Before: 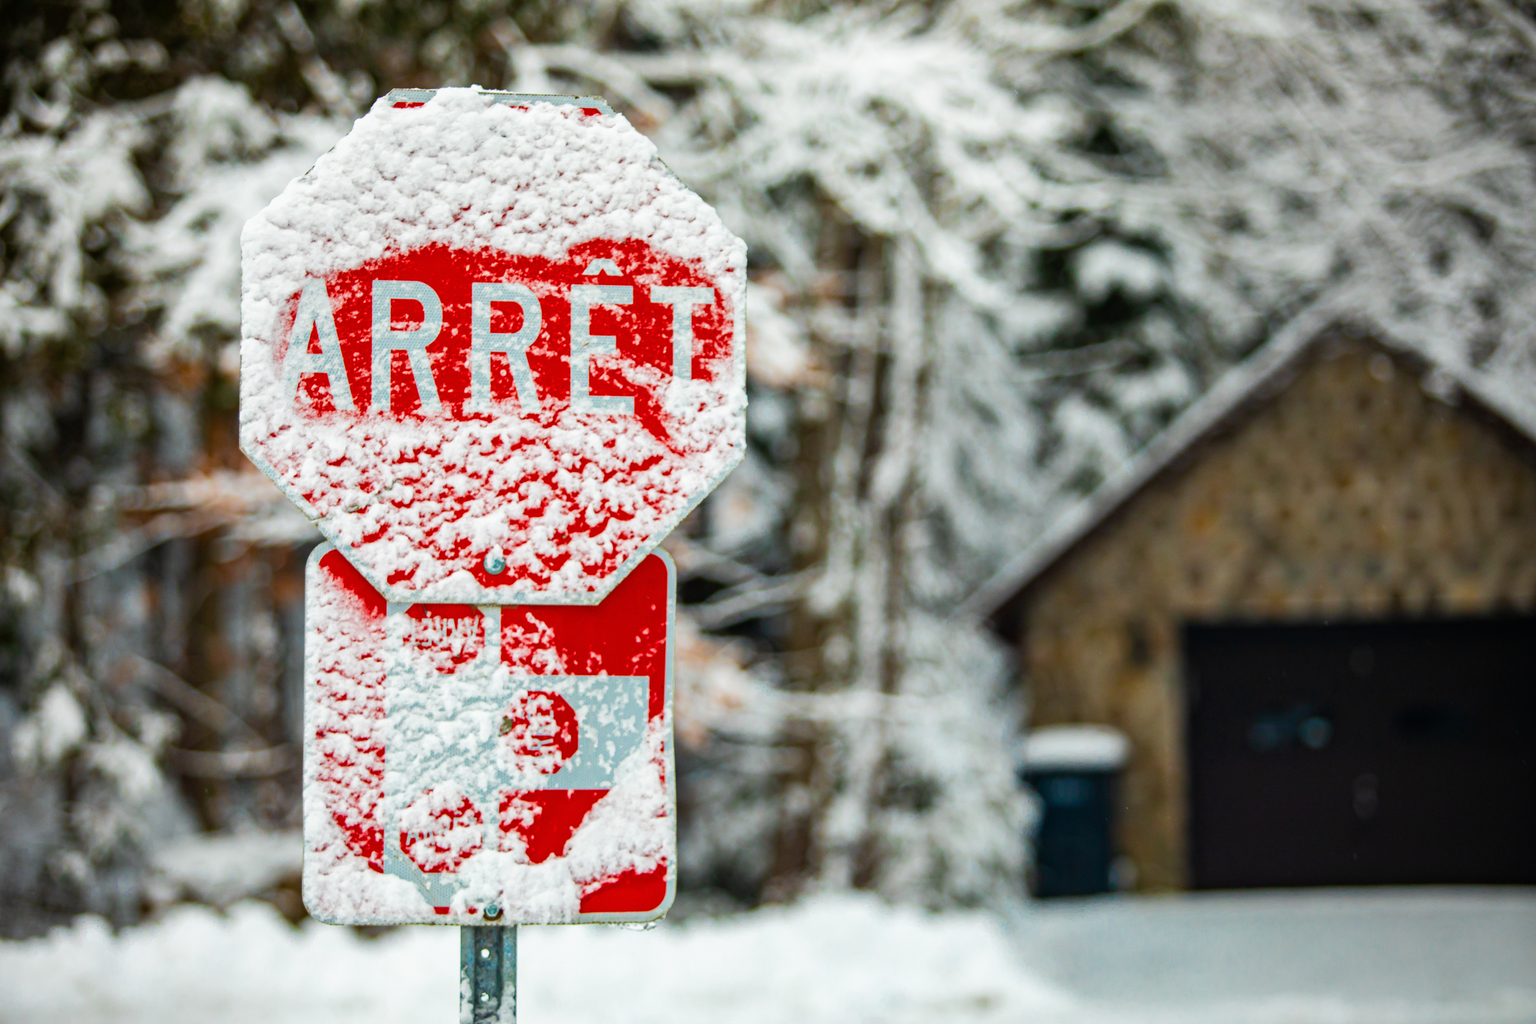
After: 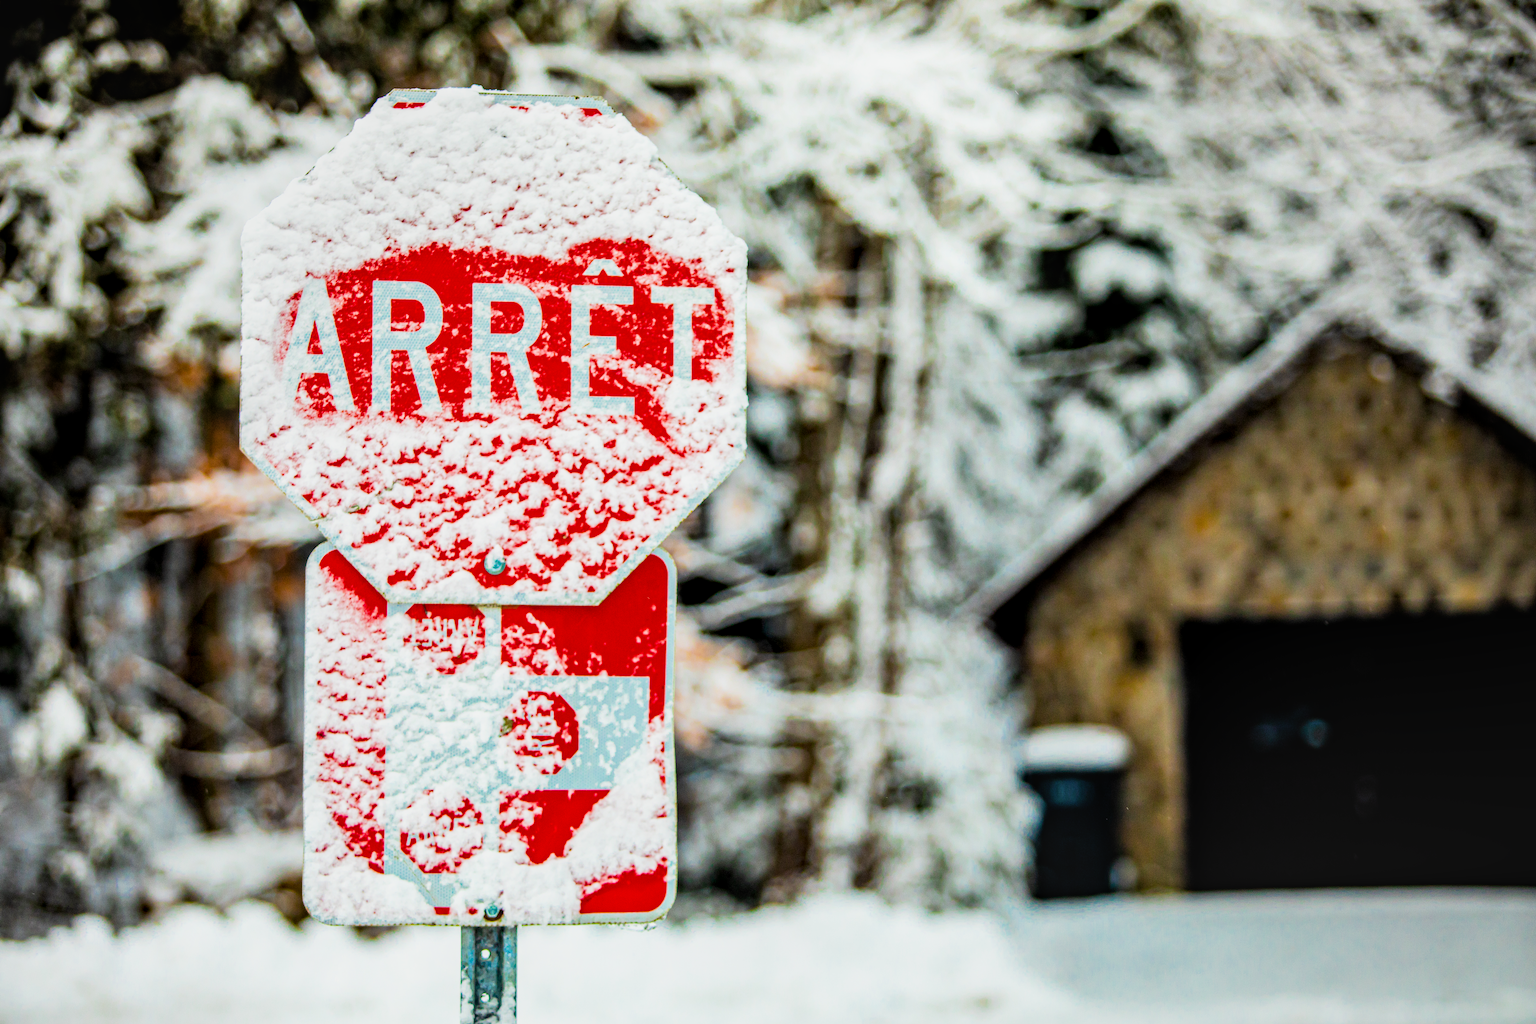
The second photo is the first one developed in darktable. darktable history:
filmic rgb: black relative exposure -5 EV, hardness 2.88, contrast 1.3
local contrast: on, module defaults
exposure: black level correction 0, exposure 0.5 EV, compensate exposure bias true, compensate highlight preservation false
color balance rgb: perceptual saturation grading › global saturation 20%, global vibrance 20%
